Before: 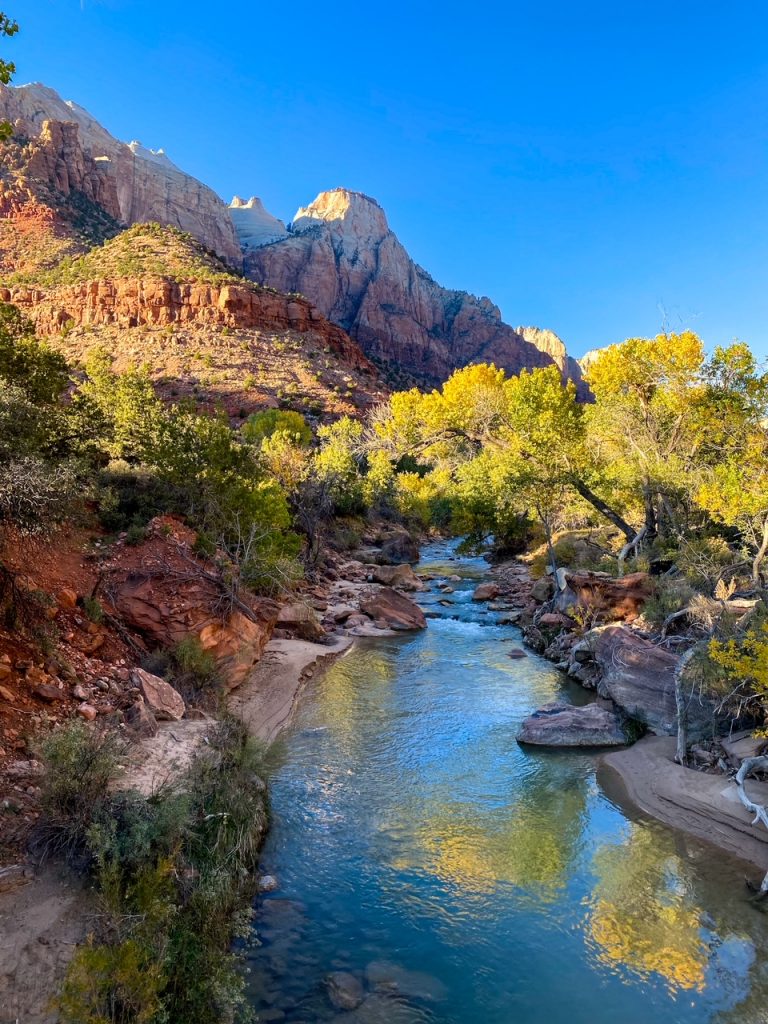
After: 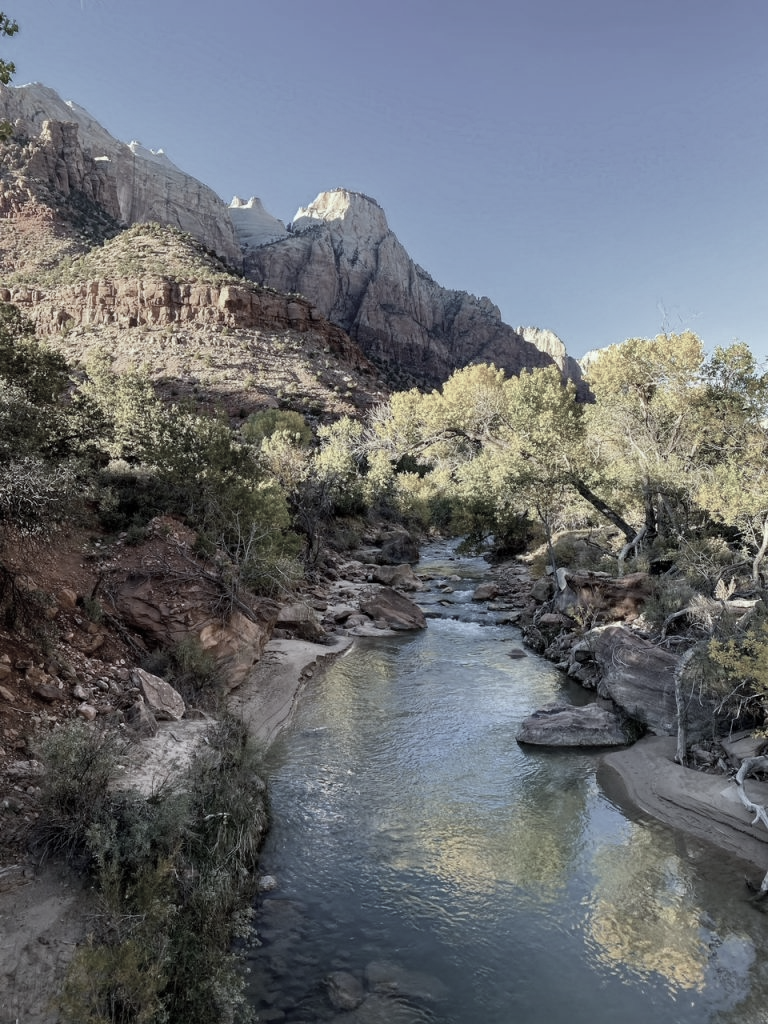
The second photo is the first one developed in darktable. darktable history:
white balance: red 0.925, blue 1.046
color correction: saturation 0.3
